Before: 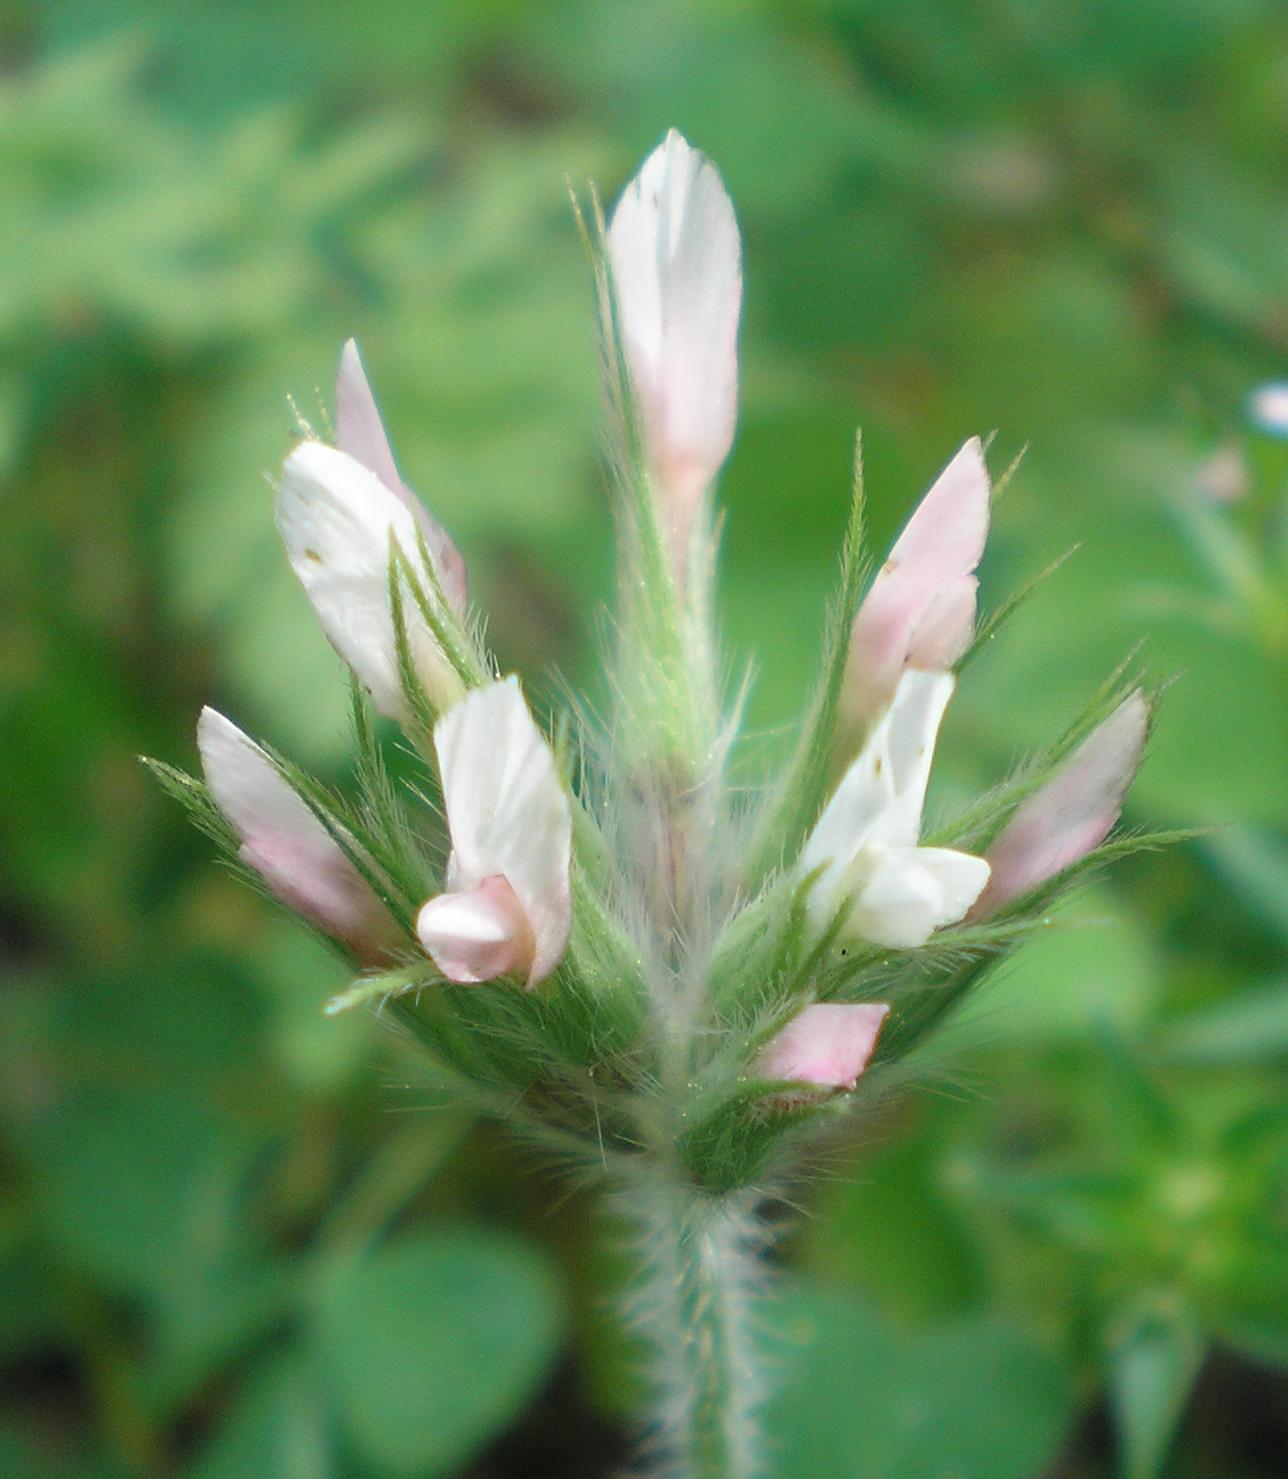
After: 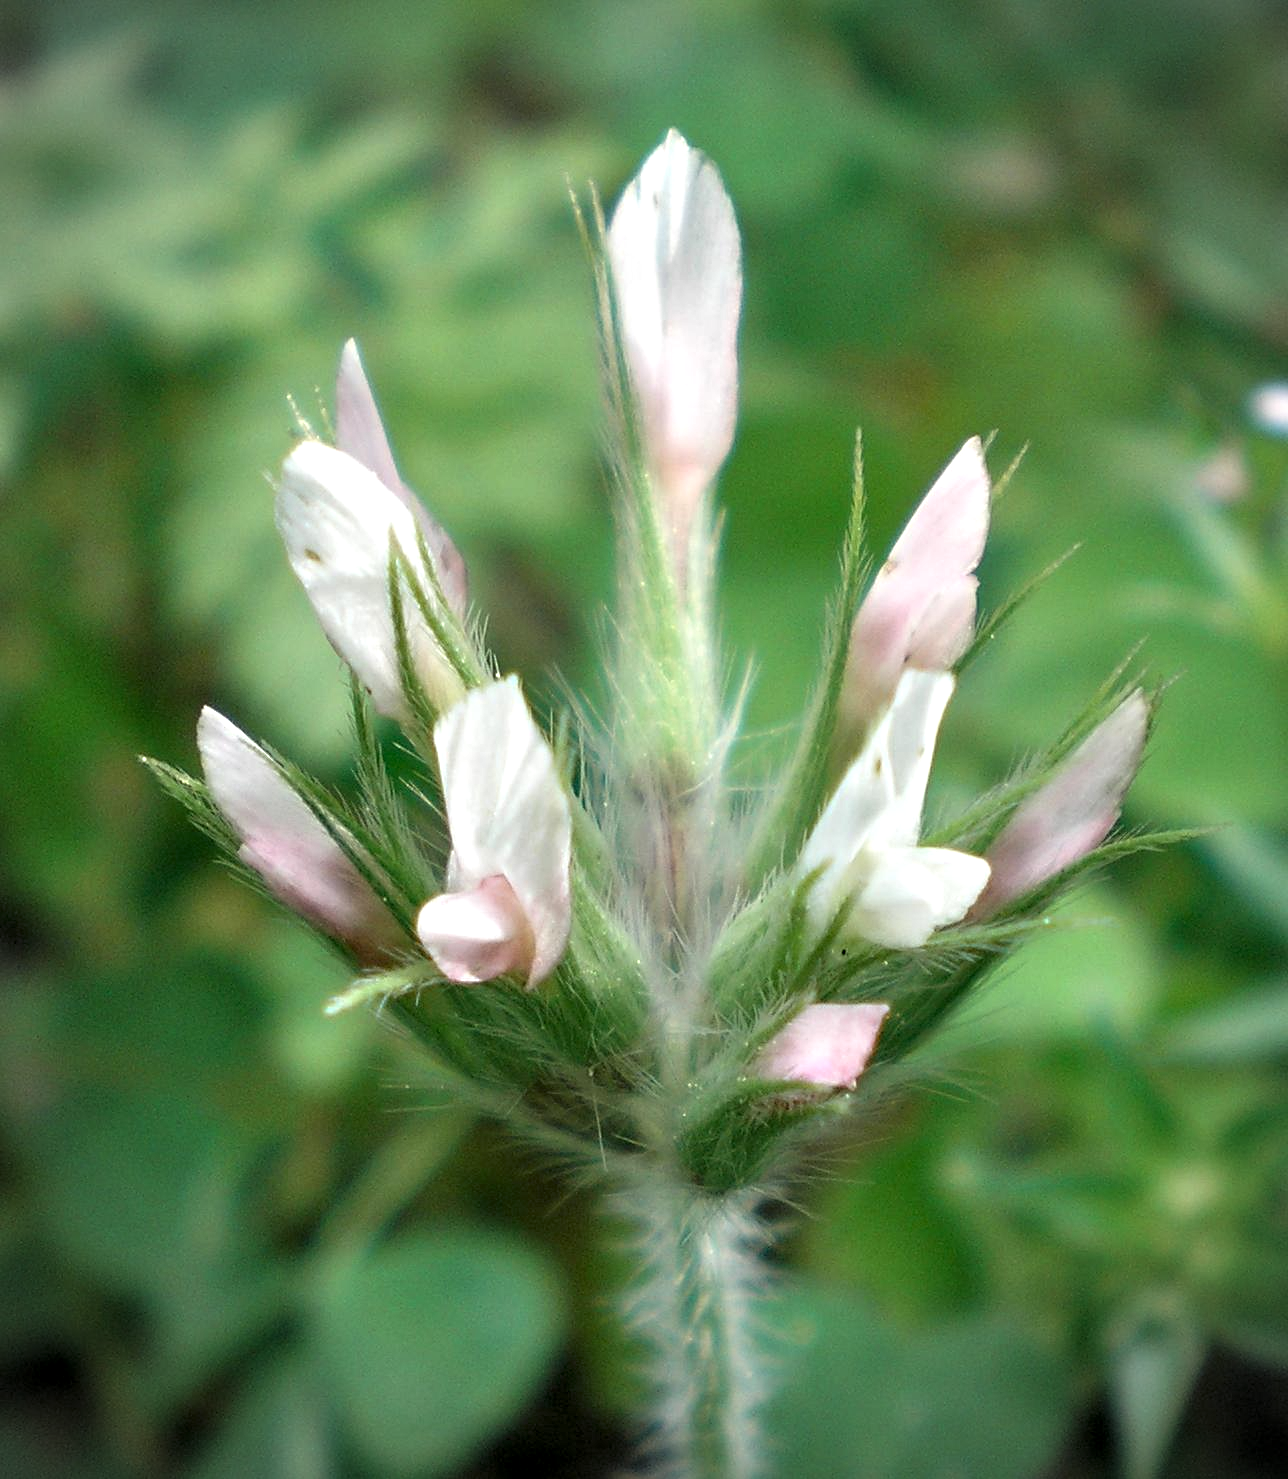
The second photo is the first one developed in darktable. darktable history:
vignetting: unbound false
contrast equalizer: octaves 7, y [[0.601, 0.6, 0.598, 0.598, 0.6, 0.601], [0.5 ×6], [0.5 ×6], [0 ×6], [0 ×6]]
